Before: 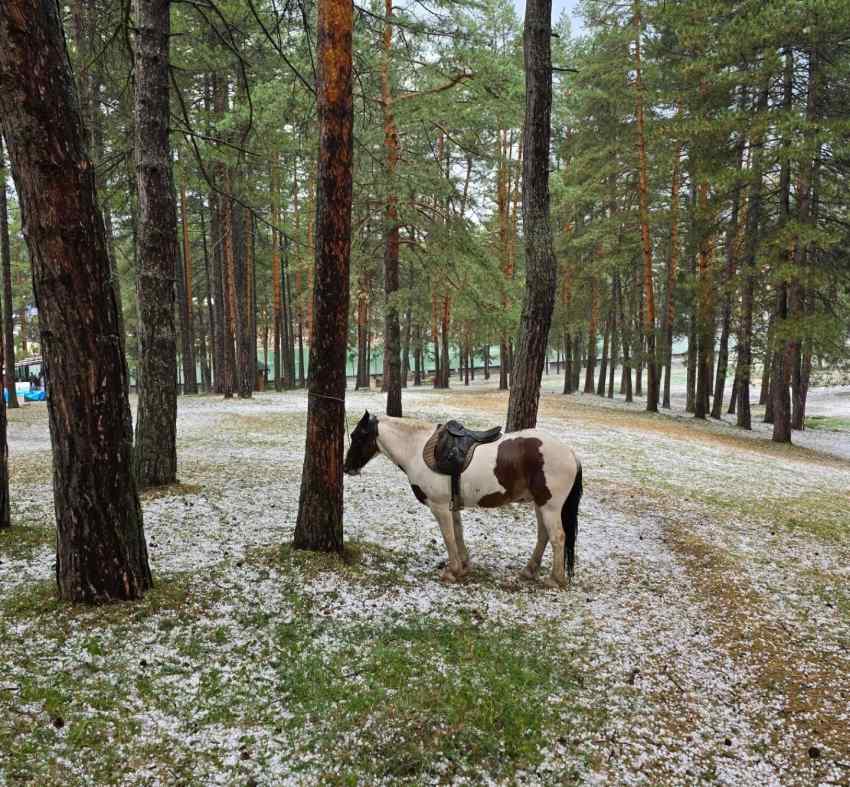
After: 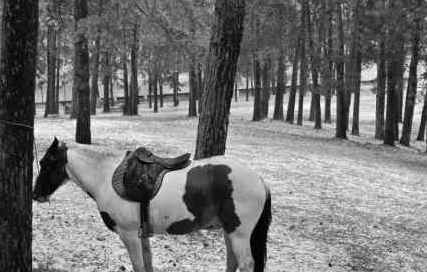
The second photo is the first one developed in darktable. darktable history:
contrast brightness saturation: brightness -0.02, saturation 0.35
crop: left 36.607%, top 34.735%, right 13.146%, bottom 30.611%
color zones: curves: ch1 [(0, -0.394) (0.143, -0.394) (0.286, -0.394) (0.429, -0.392) (0.571, -0.391) (0.714, -0.391) (0.857, -0.391) (1, -0.394)]
